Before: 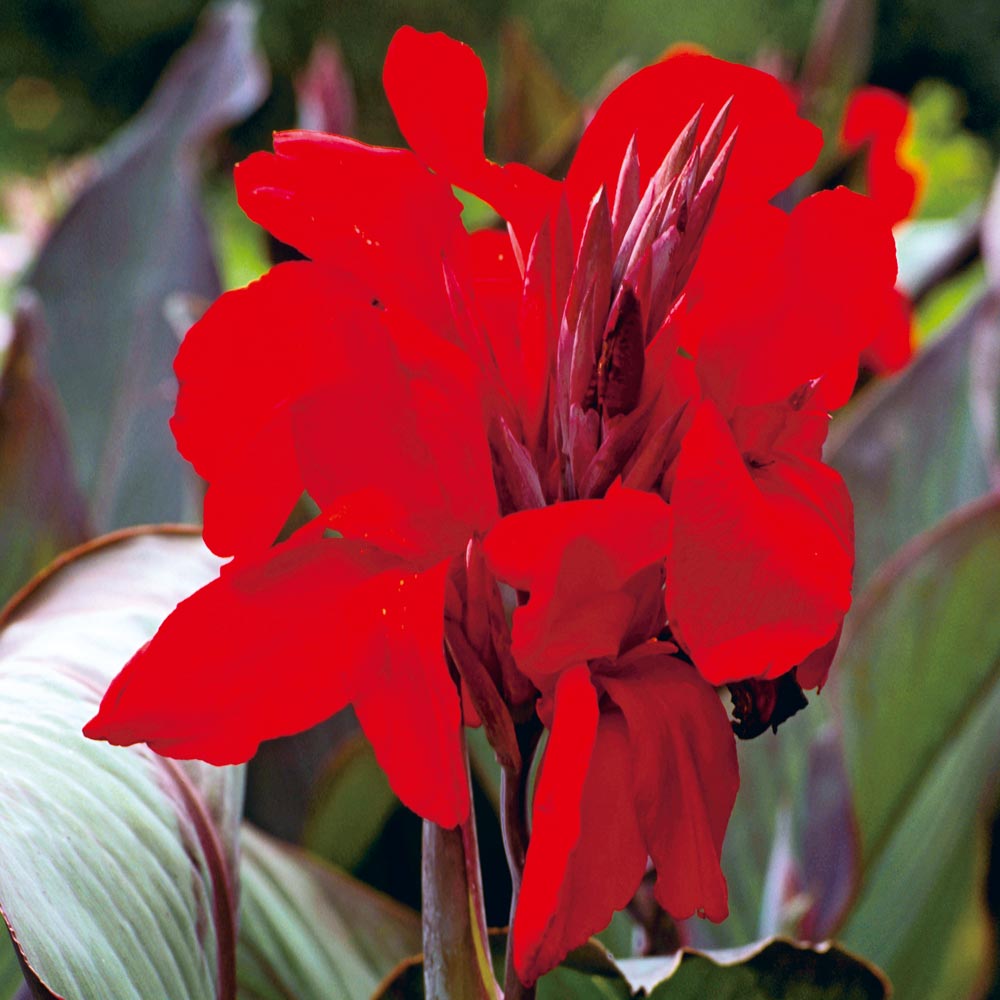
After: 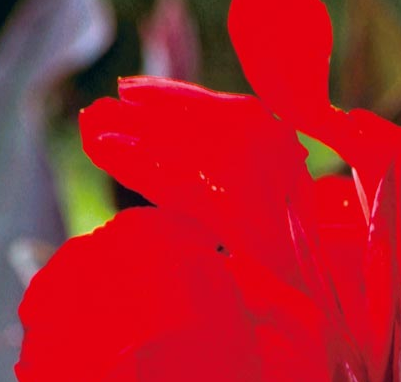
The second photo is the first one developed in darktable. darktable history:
crop: left 15.549%, top 5.423%, right 44.255%, bottom 56.304%
